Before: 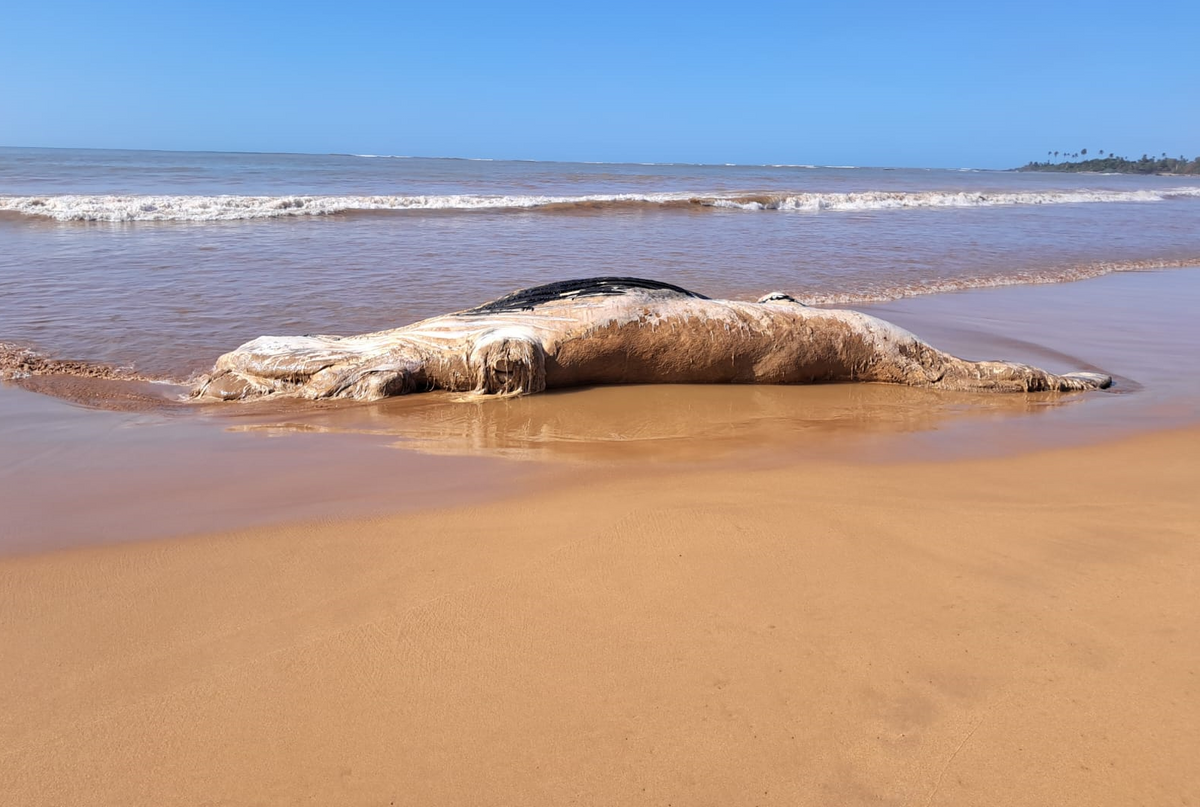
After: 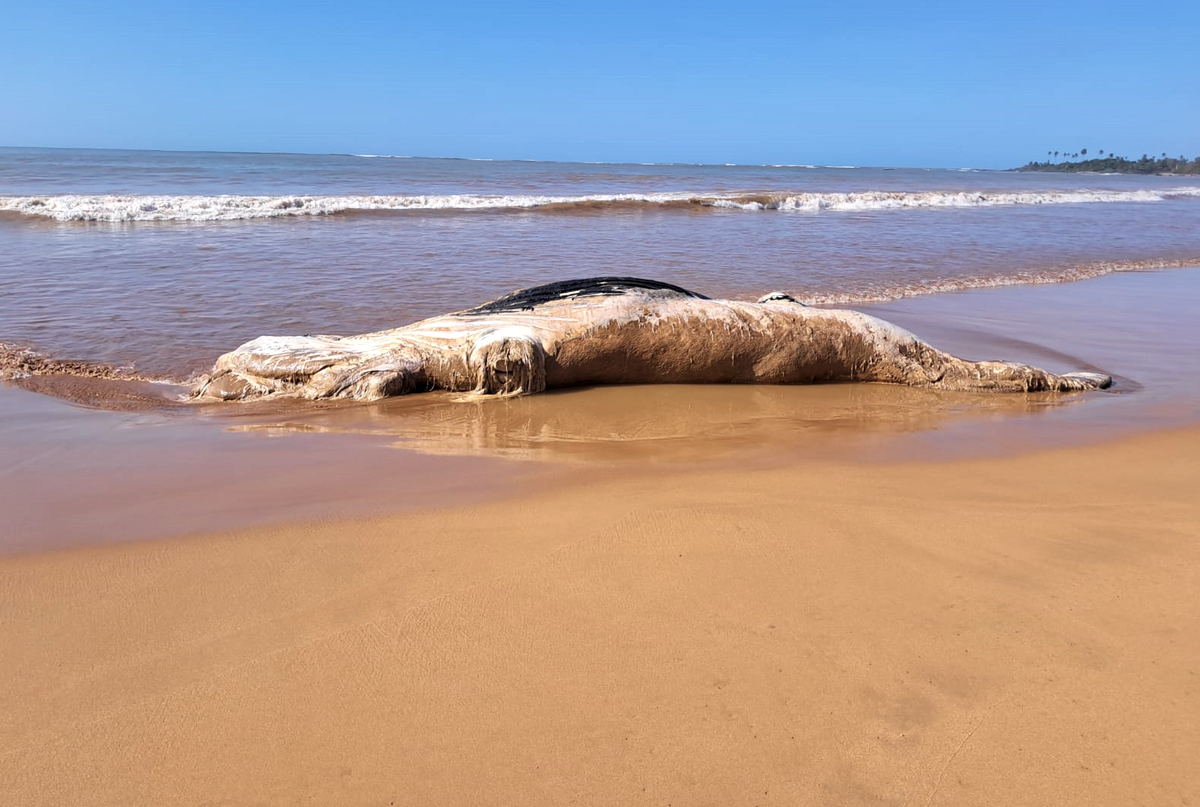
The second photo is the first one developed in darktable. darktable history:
velvia: strength 15% | blend: blend mode lighten, opacity 100%; mask: uniform (no mask)
contrast brightness saturation: saturation -0.05
local contrast: mode bilateral grid, contrast 20, coarseness 50, detail 120%, midtone range 0.2
levels: mode automatic, black 0.023%, white 99.97%, levels [0.062, 0.494, 0.925]
